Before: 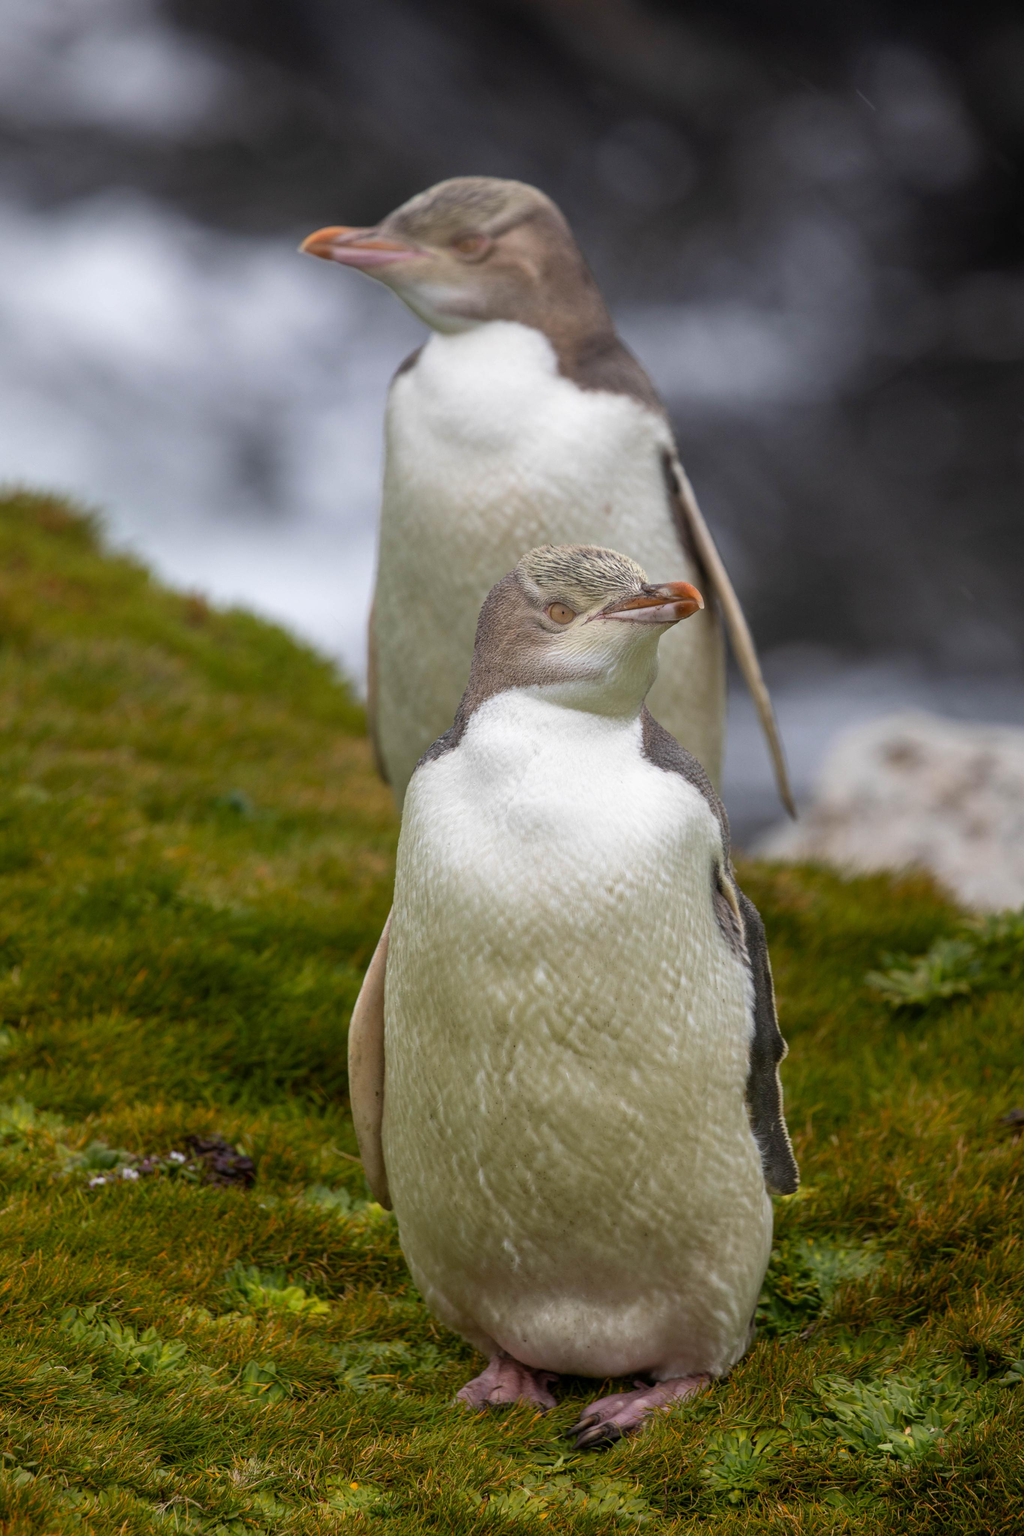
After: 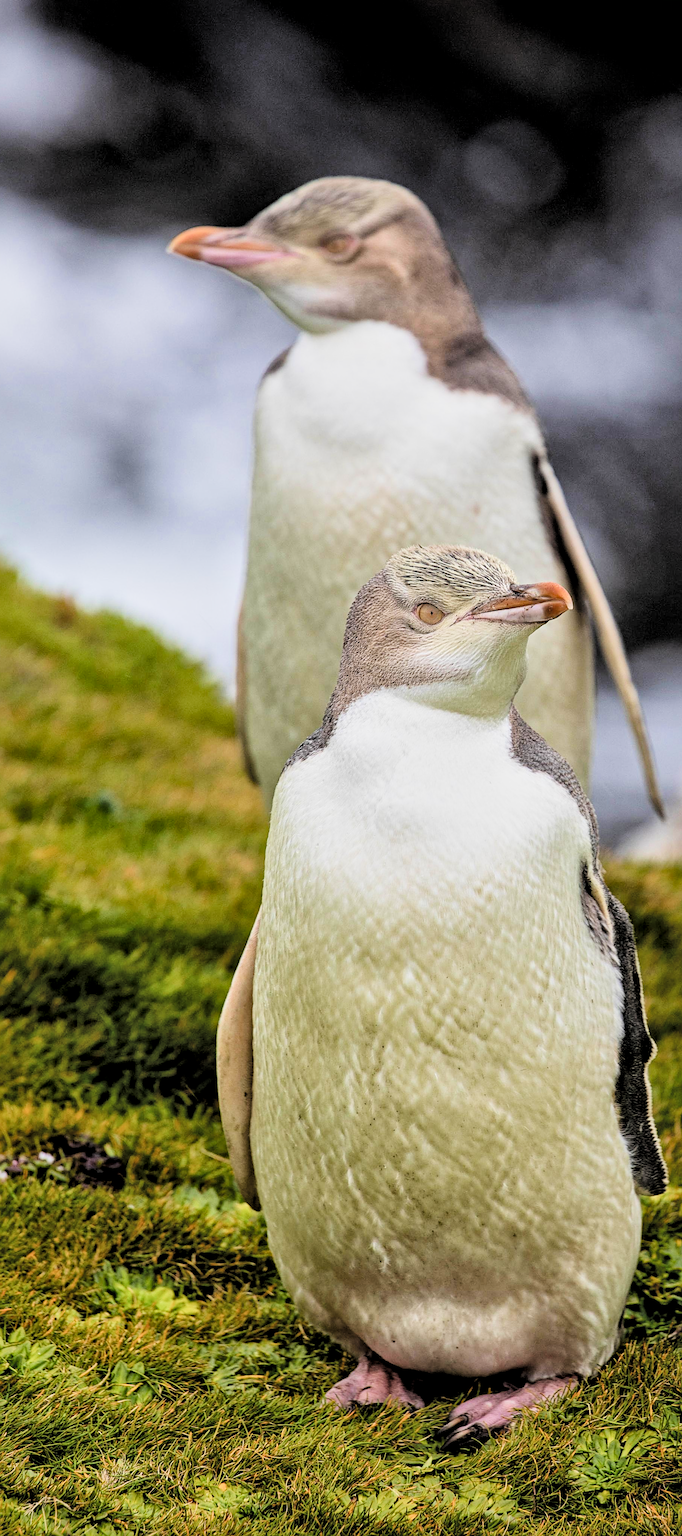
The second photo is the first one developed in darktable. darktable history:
exposure: exposure 1.147 EV, compensate highlight preservation false
local contrast: mode bilateral grid, contrast 21, coarseness 51, detail 150%, midtone range 0.2
crop and rotate: left 12.877%, right 20.484%
haze removal: adaptive false
sharpen: amount 0.555
filmic rgb: black relative exposure -3.09 EV, white relative exposure 7.01 EV, hardness 1.48, contrast 1.347, add noise in highlights 0.1, color science v4 (2020), type of noise poissonian
